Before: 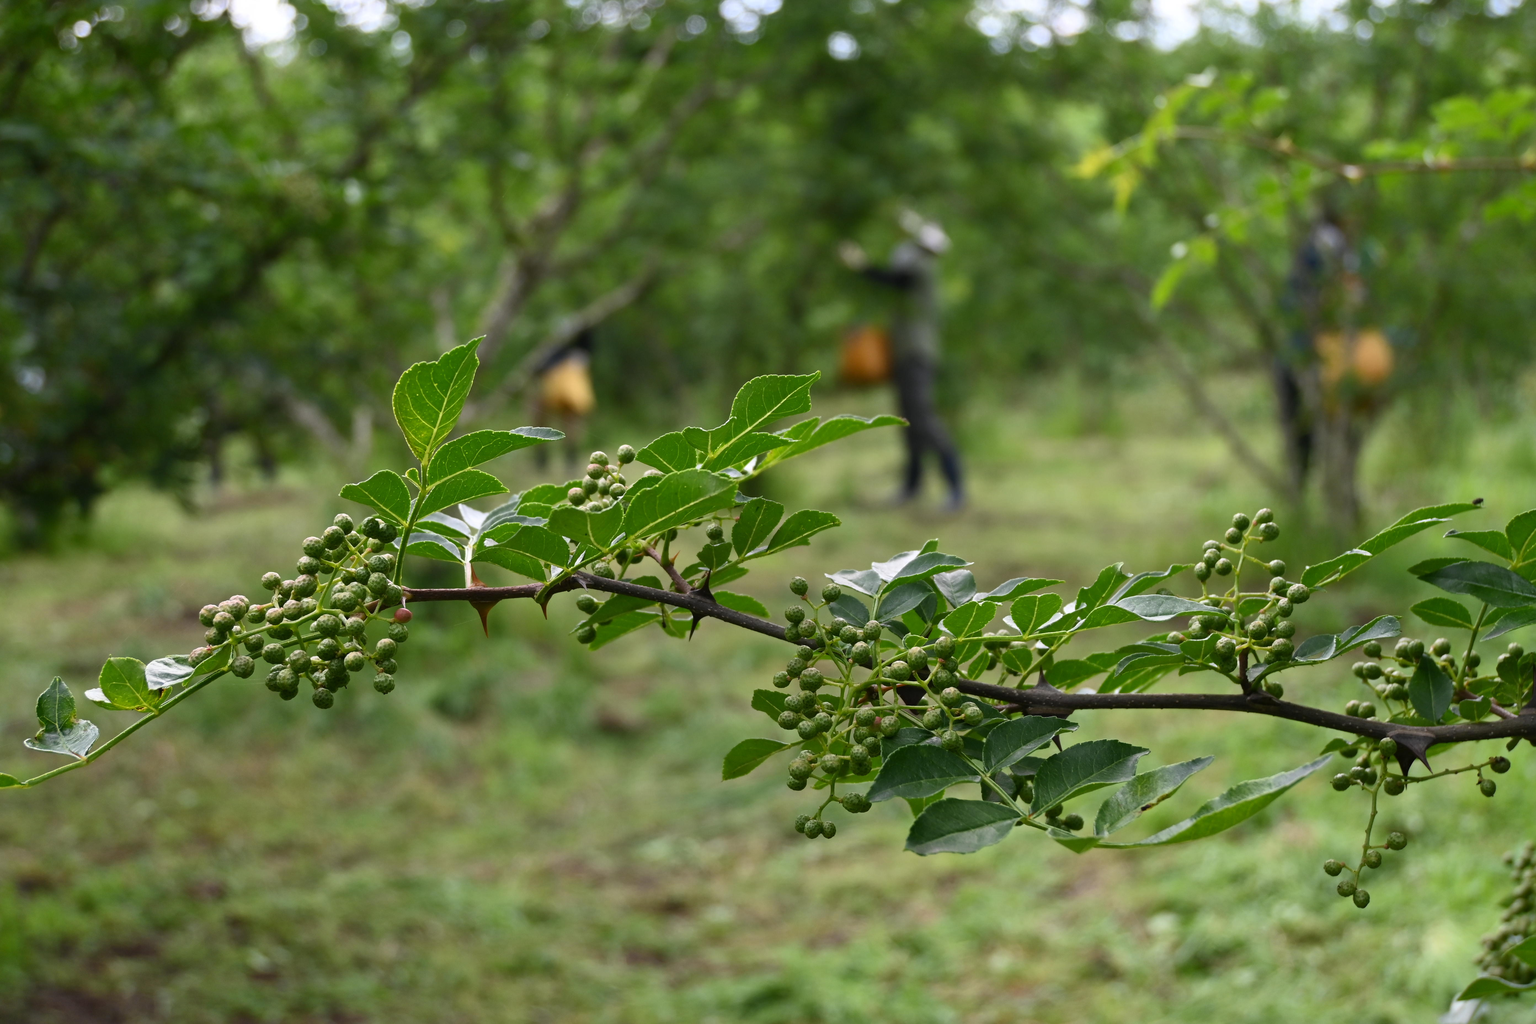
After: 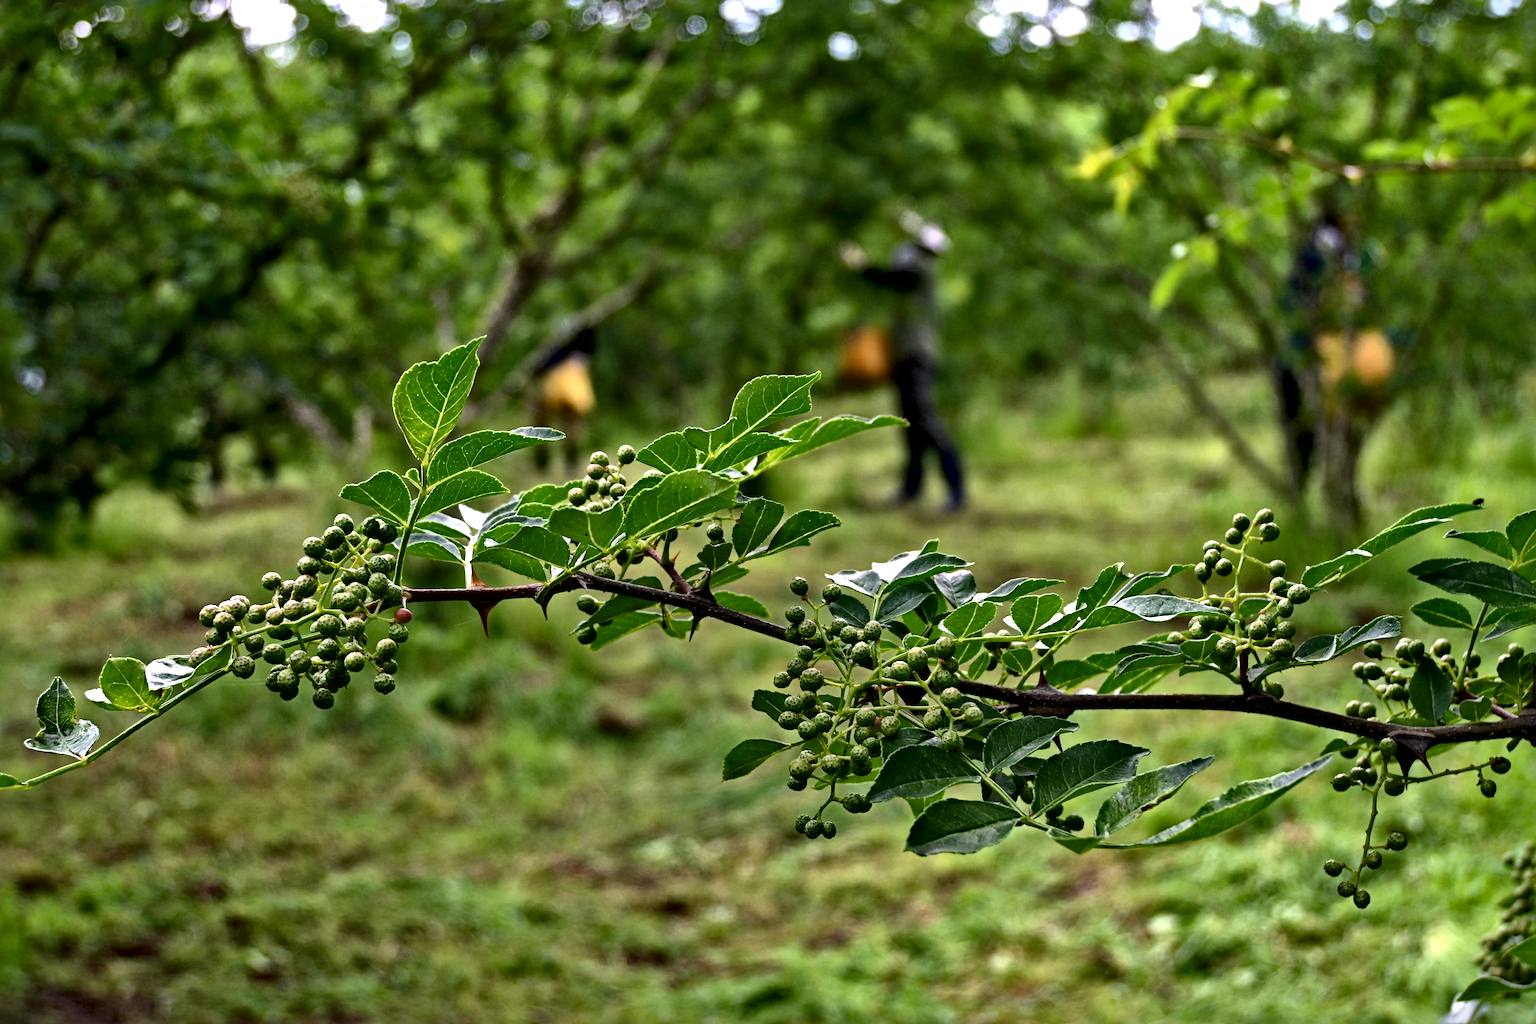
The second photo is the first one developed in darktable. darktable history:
local contrast: mode bilateral grid, contrast 44, coarseness 70, detail 212%, midtone range 0.2
haze removal: strength 0.513, distance 0.425, compatibility mode true, adaptive false
